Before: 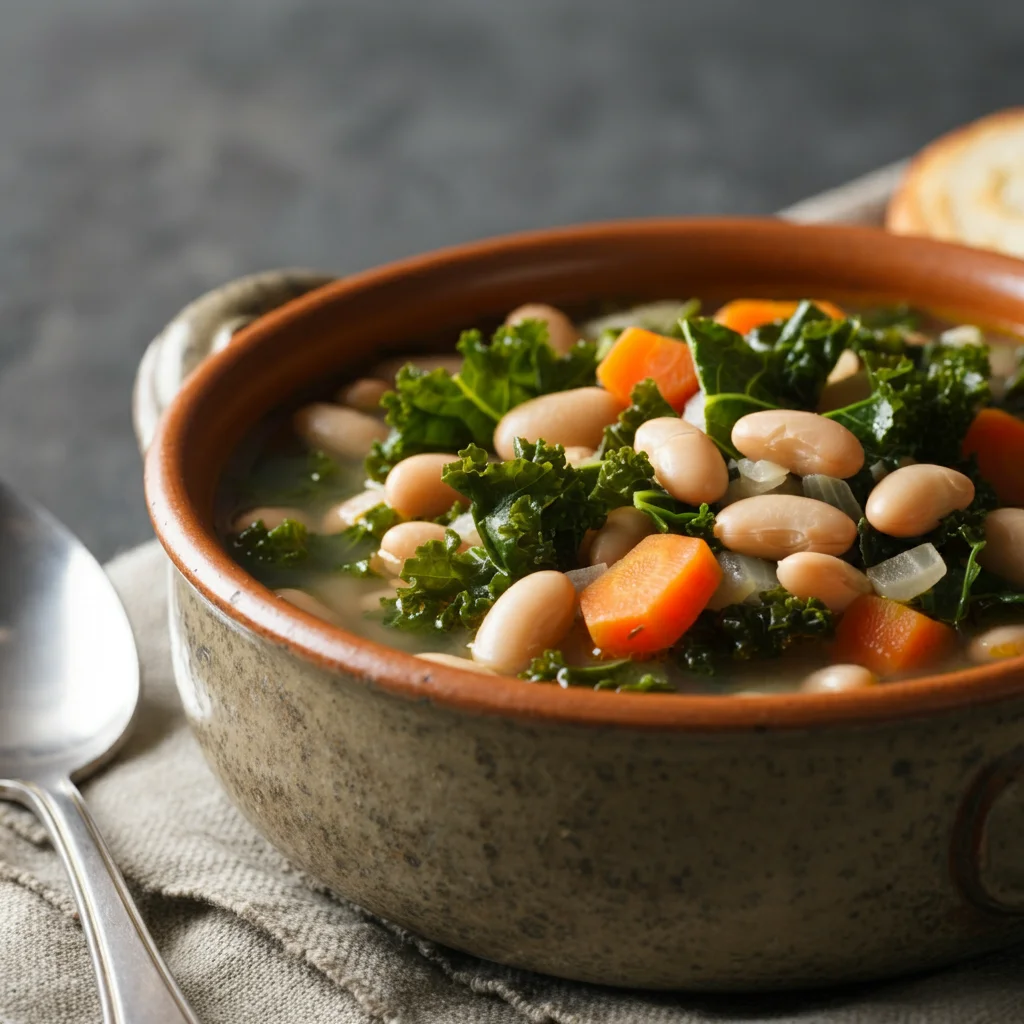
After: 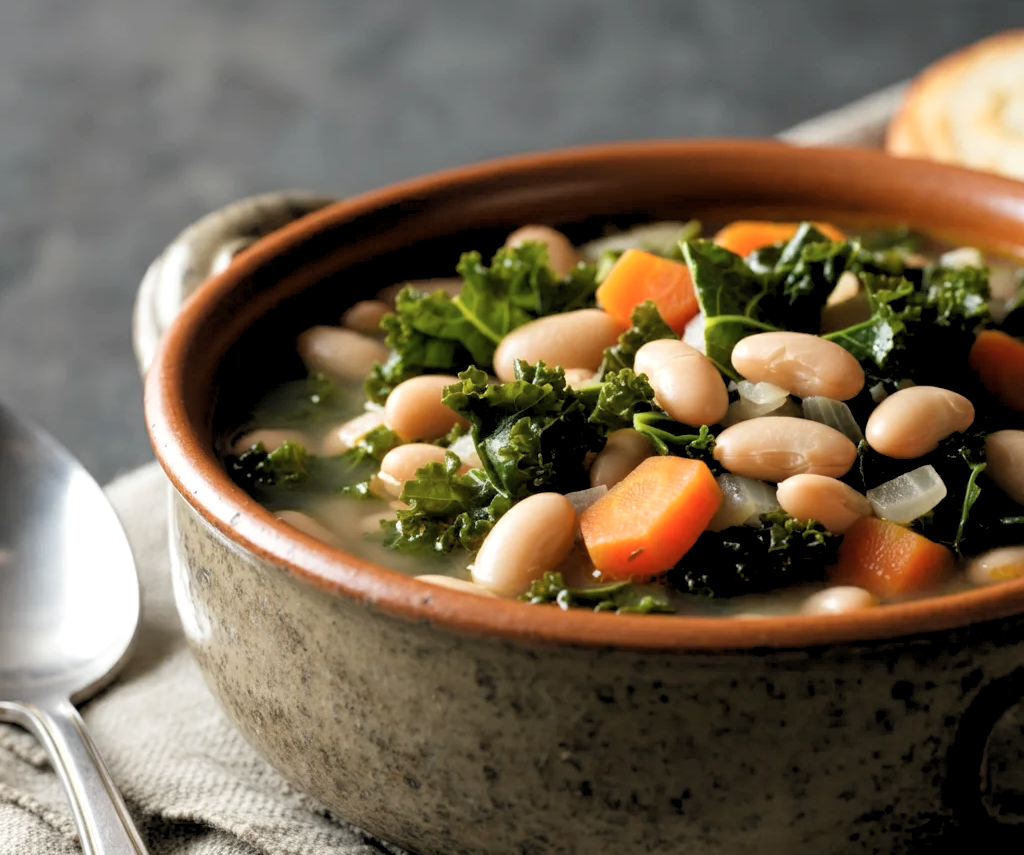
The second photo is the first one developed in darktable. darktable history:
rgb levels: levels [[0.013, 0.434, 0.89], [0, 0.5, 1], [0, 0.5, 1]]
contrast brightness saturation: saturation -0.1
crop: top 7.625%, bottom 8.027%
